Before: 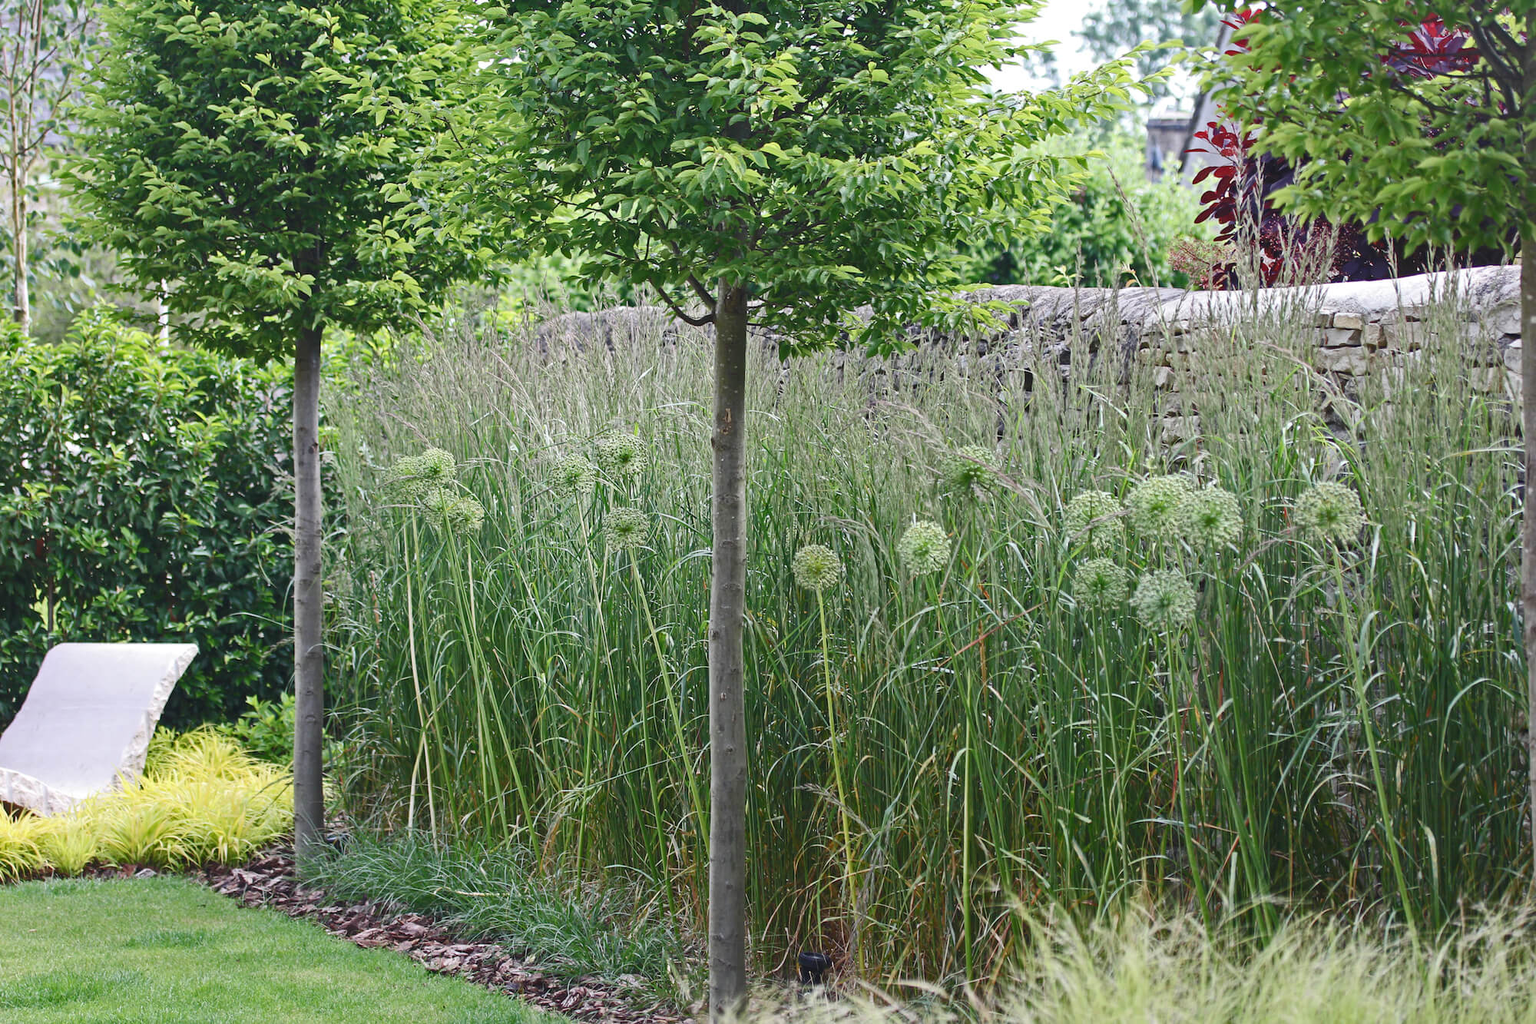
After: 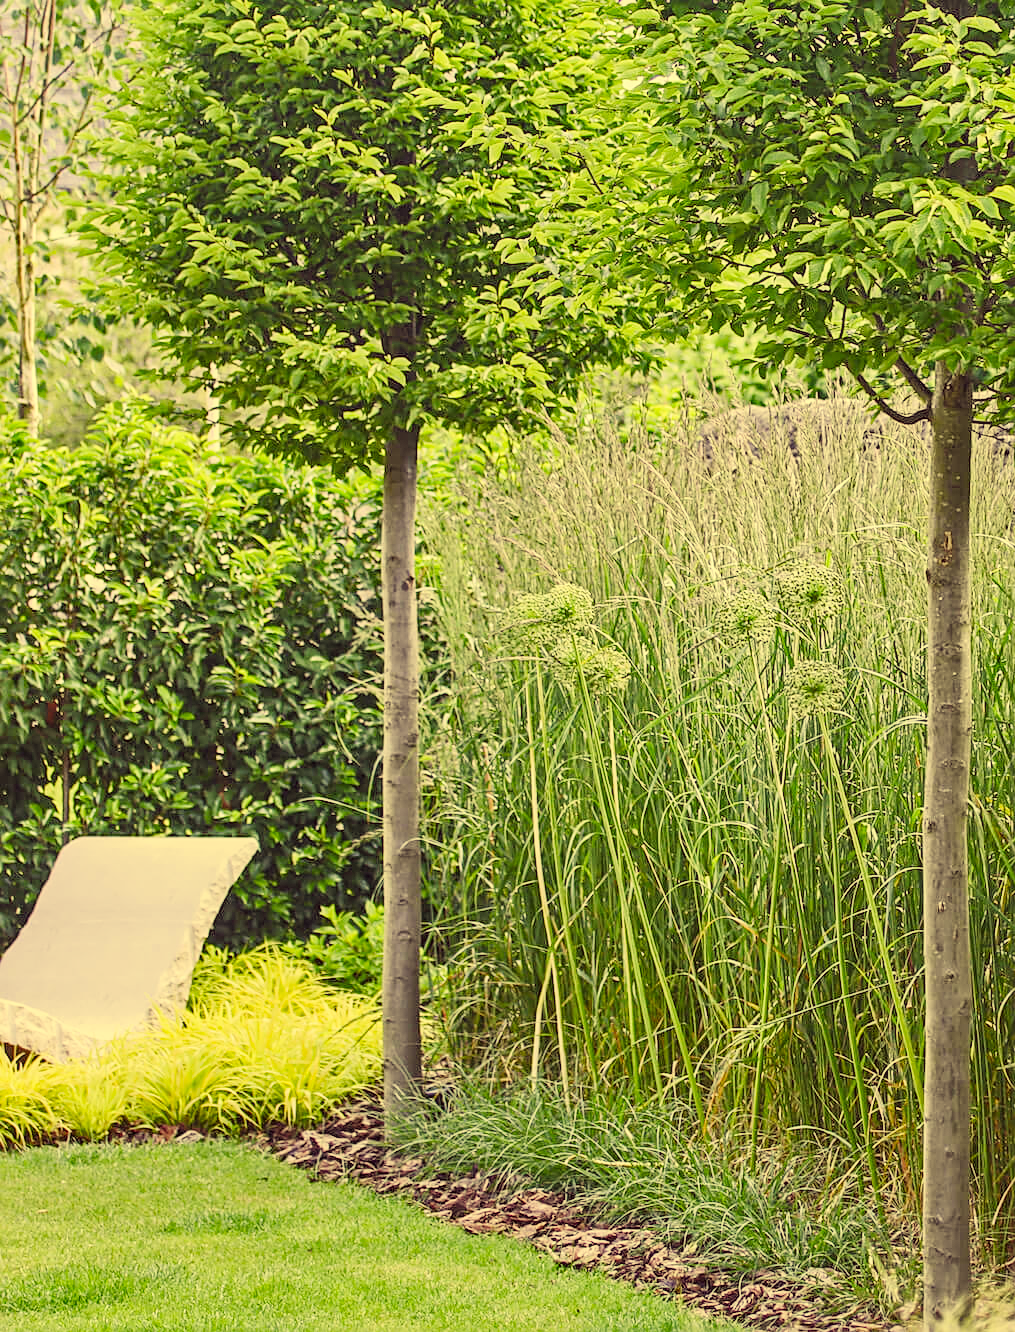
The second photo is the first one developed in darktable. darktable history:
crop and rotate: left 0.023%, top 0%, right 49.184%
levels: mode automatic
exposure: black level correction 0.001, exposure 1.038 EV, compensate highlight preservation false
local contrast: on, module defaults
color correction: highlights a* -0.514, highlights b* 39.84, shadows a* 9.61, shadows b* -0.893
sharpen: on, module defaults
filmic rgb: black relative exposure -7.65 EV, white relative exposure 4.56 EV, hardness 3.61
shadows and highlights: shadows 31.65, highlights -32.1, soften with gaussian
